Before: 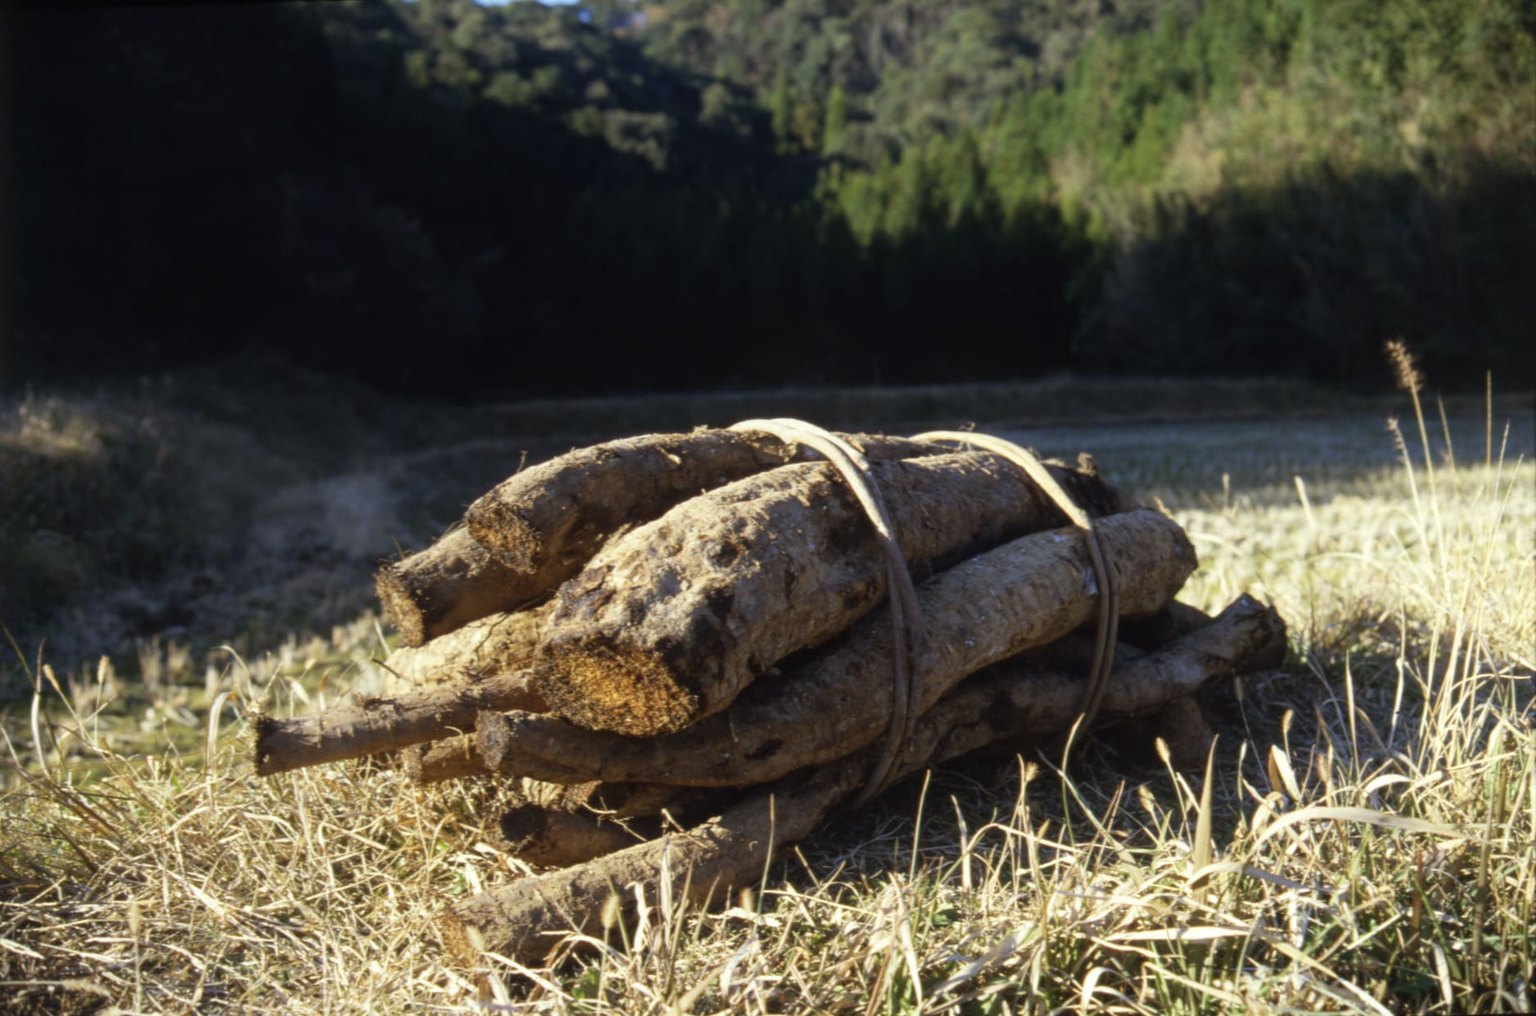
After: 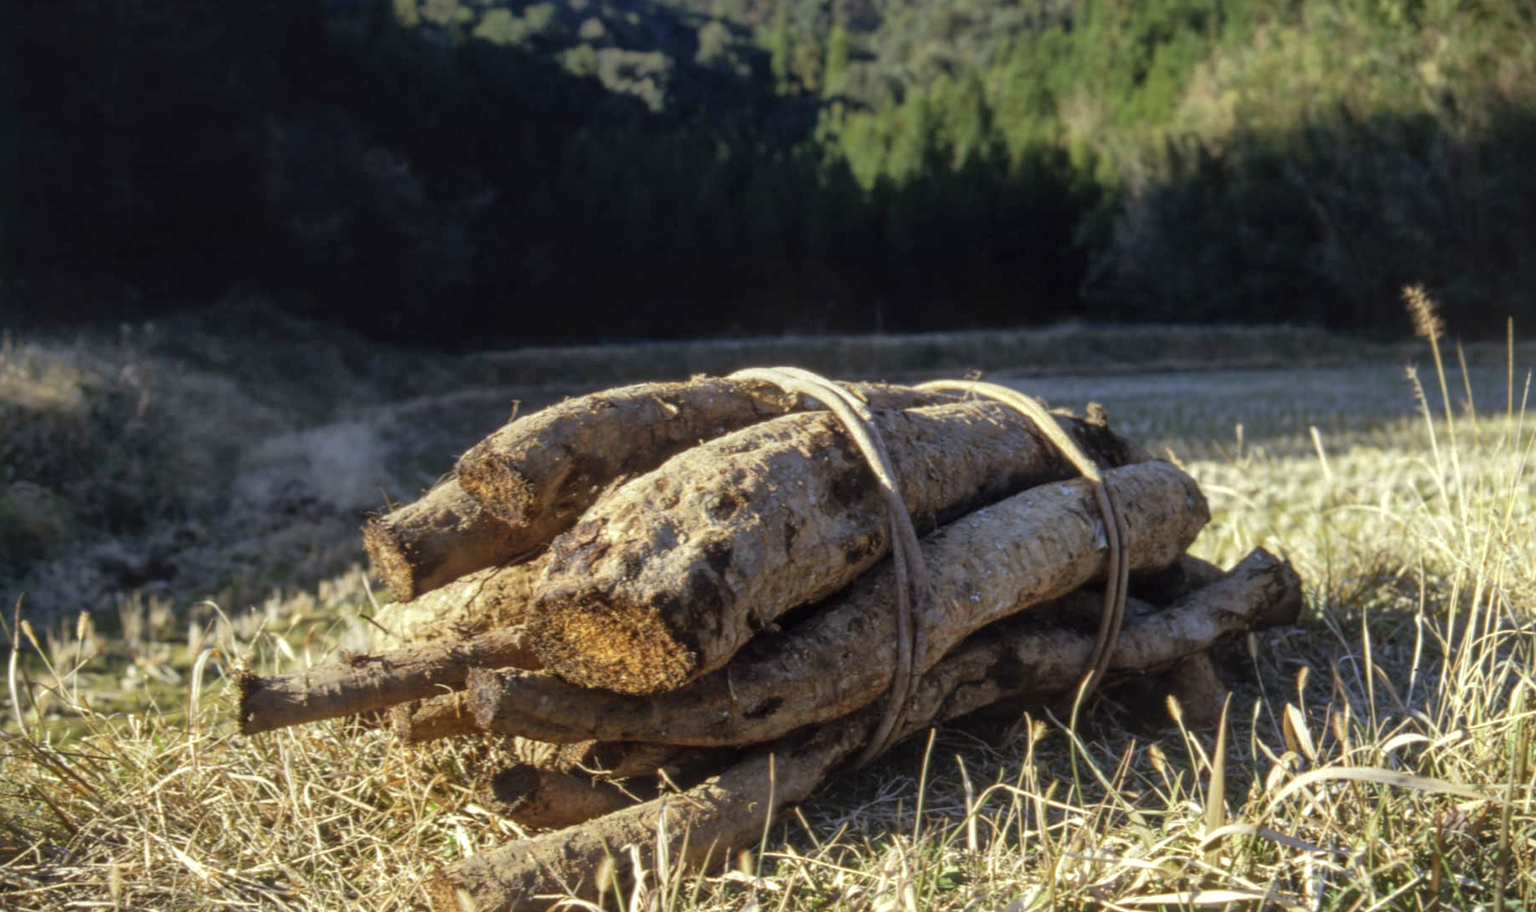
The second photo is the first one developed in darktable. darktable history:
local contrast: on, module defaults
crop: left 1.507%, top 6.147%, right 1.379%, bottom 6.637%
shadows and highlights: on, module defaults
